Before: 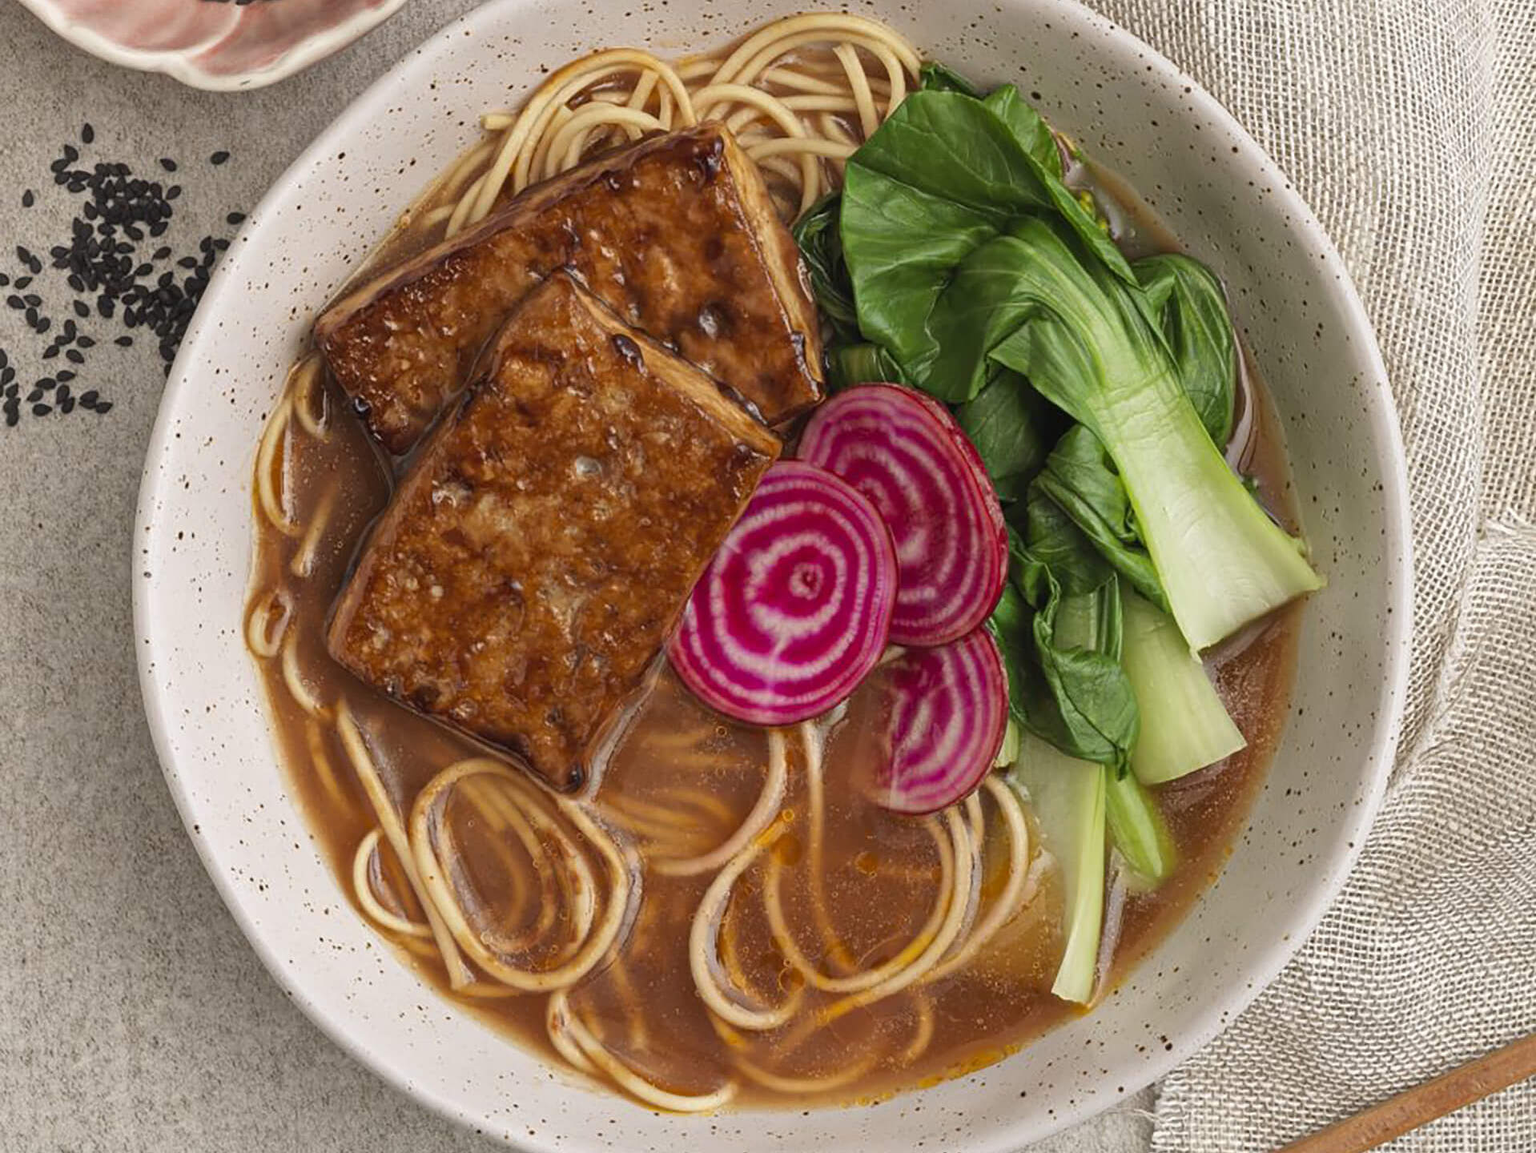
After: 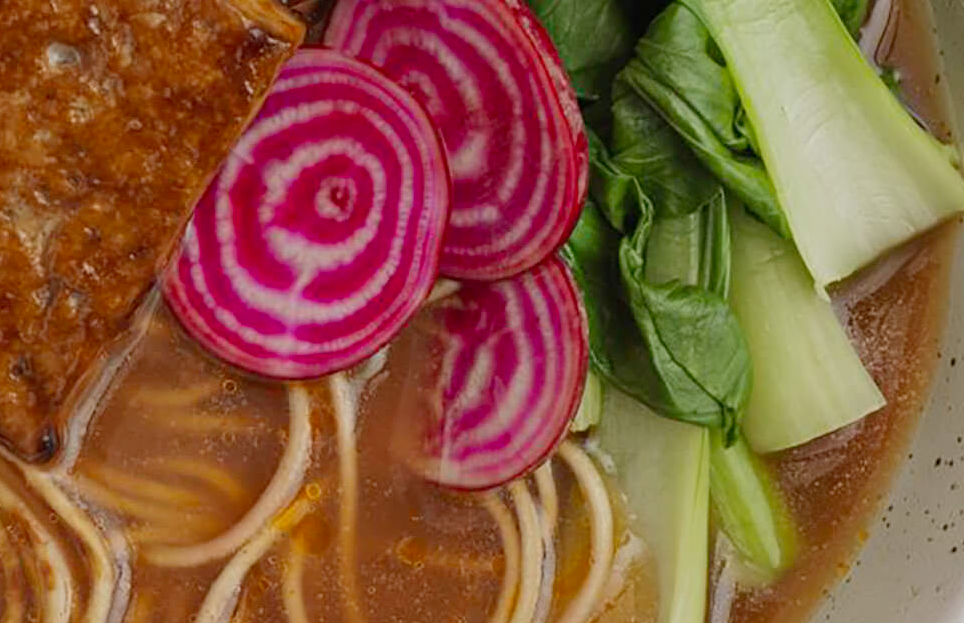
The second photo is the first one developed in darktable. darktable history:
crop: left 35.03%, top 36.625%, right 14.663%, bottom 20.057%
bloom: size 9%, threshold 100%, strength 7%
filmic rgb: black relative exposure -16 EV, threshold -0.33 EV, transition 3.19 EV, structure ↔ texture 100%, target black luminance 0%, hardness 7.57, latitude 72.96%, contrast 0.908, highlights saturation mix 10%, shadows ↔ highlights balance -0.38%, add noise in highlights 0, preserve chrominance no, color science v4 (2020), iterations of high-quality reconstruction 10, enable highlight reconstruction true
